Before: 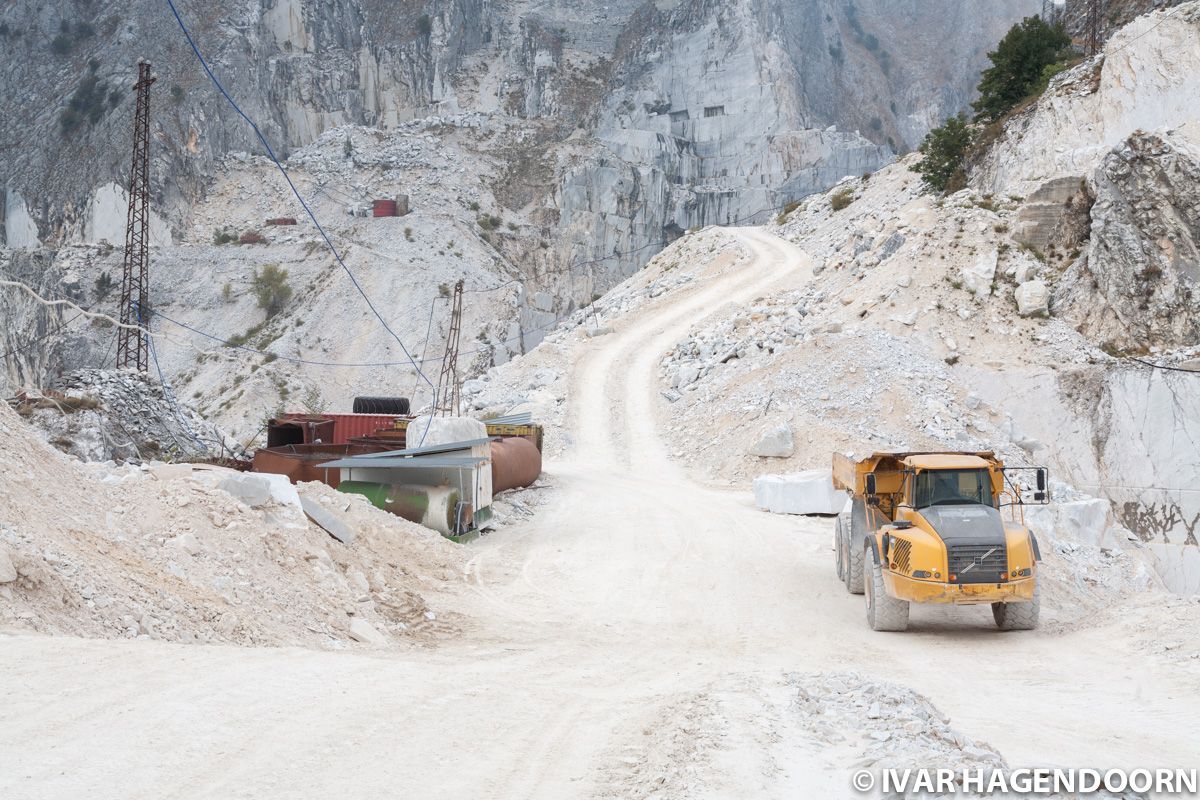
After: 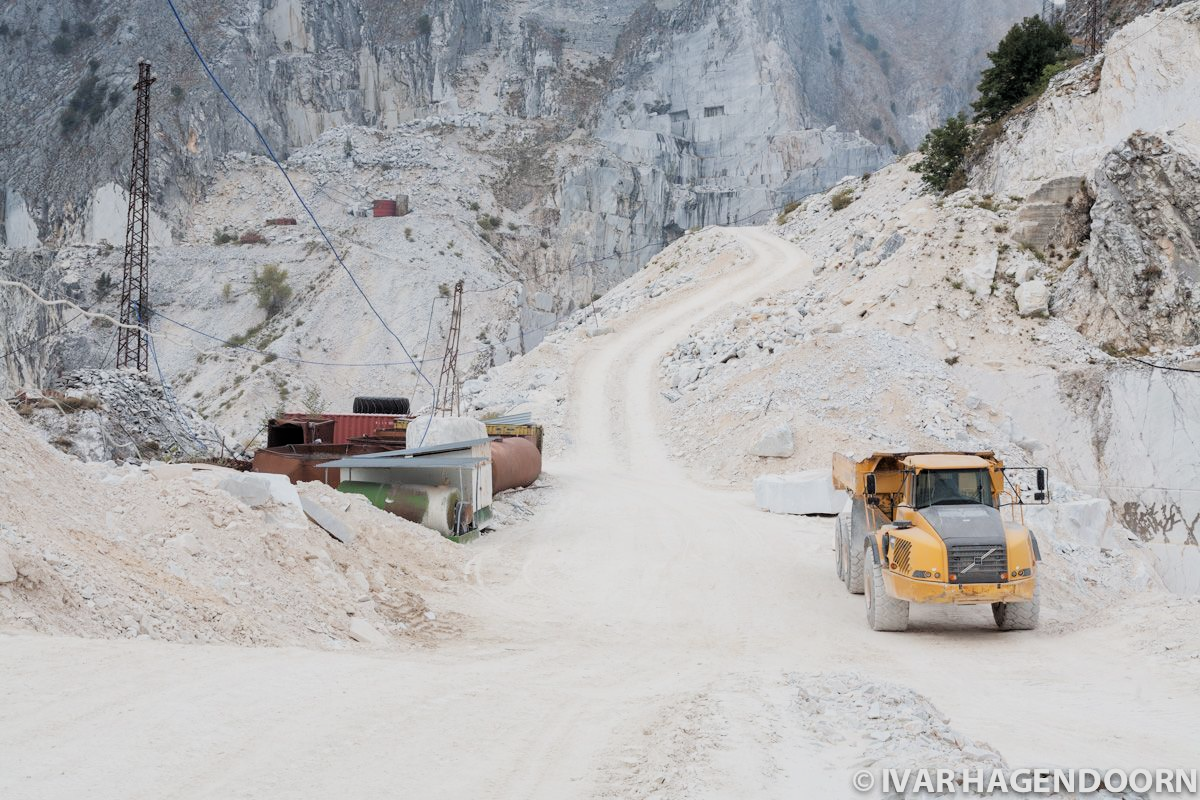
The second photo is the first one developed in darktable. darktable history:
filmic rgb: black relative exposure -7.76 EV, white relative exposure 4.37 EV, hardness 3.75, latitude 50%, contrast 1.101, preserve chrominance max RGB
